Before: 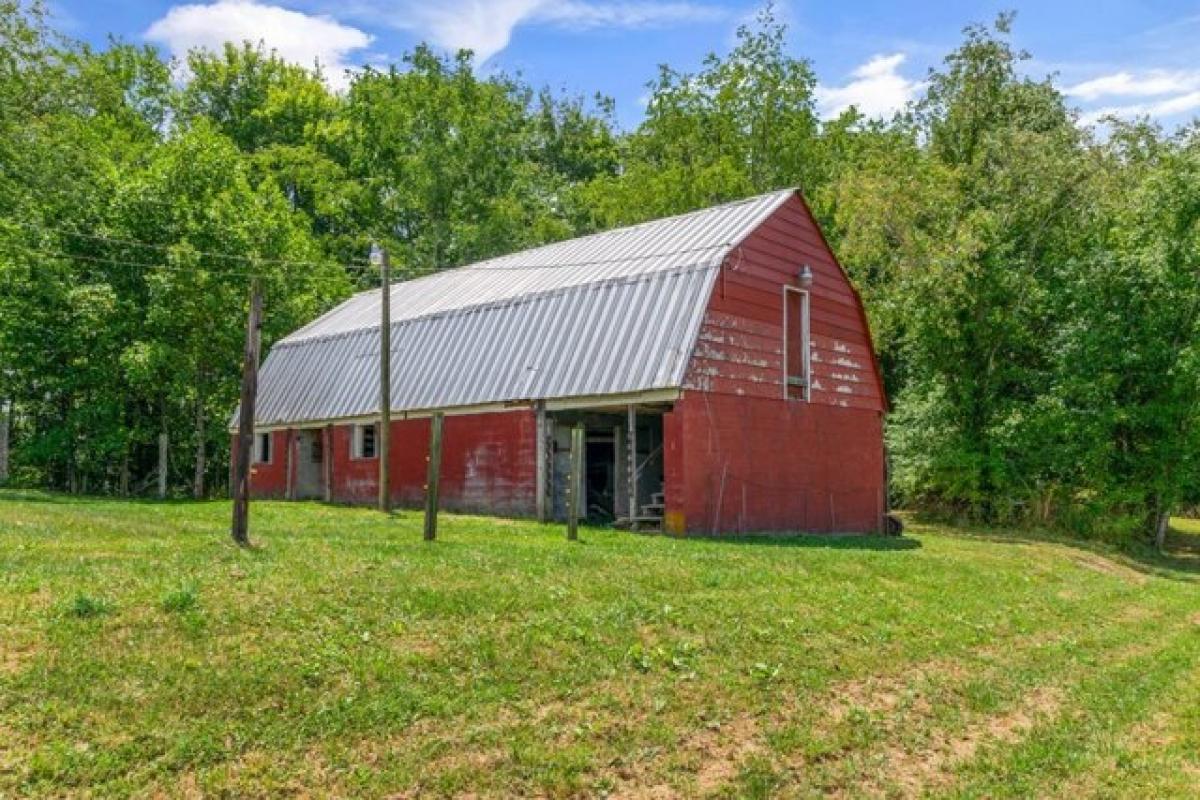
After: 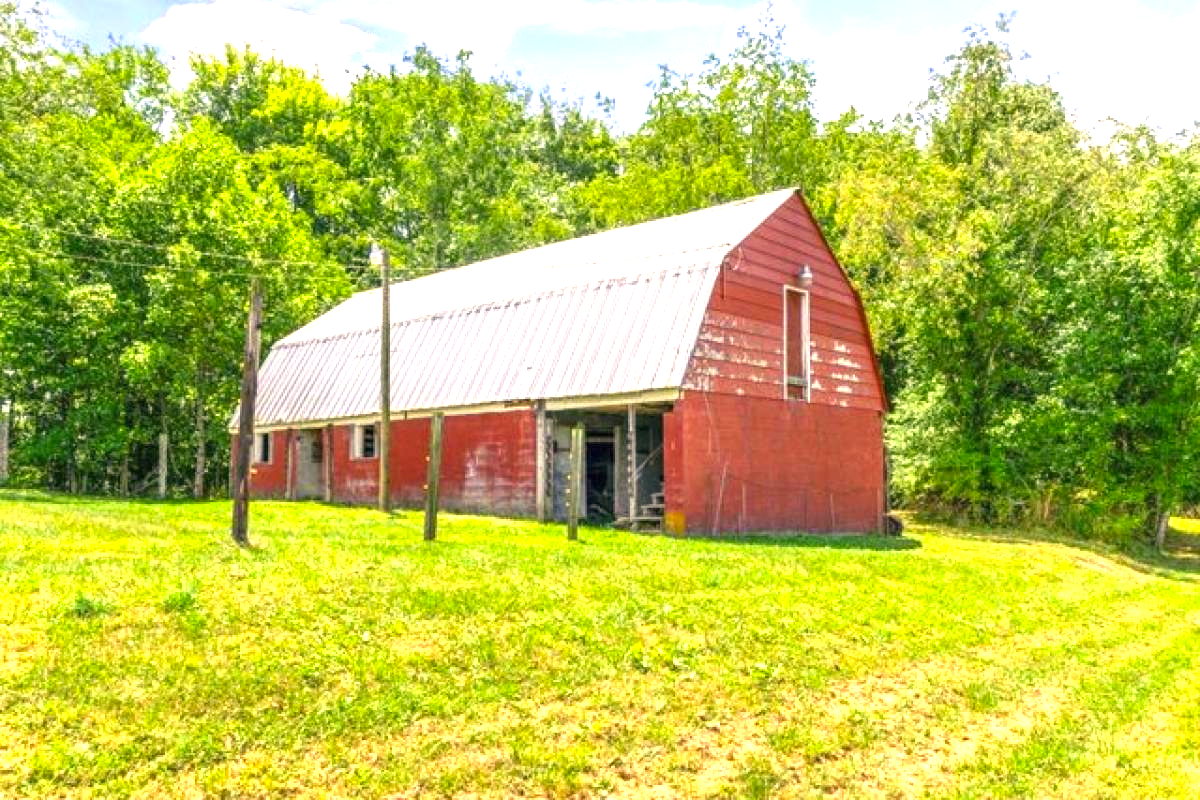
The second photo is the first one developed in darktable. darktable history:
white balance: red 1.004, blue 1.096
exposure: black level correction 0, exposure 1.45 EV, compensate exposure bias true, compensate highlight preservation false
color correction: highlights a* 2.72, highlights b* 22.8
